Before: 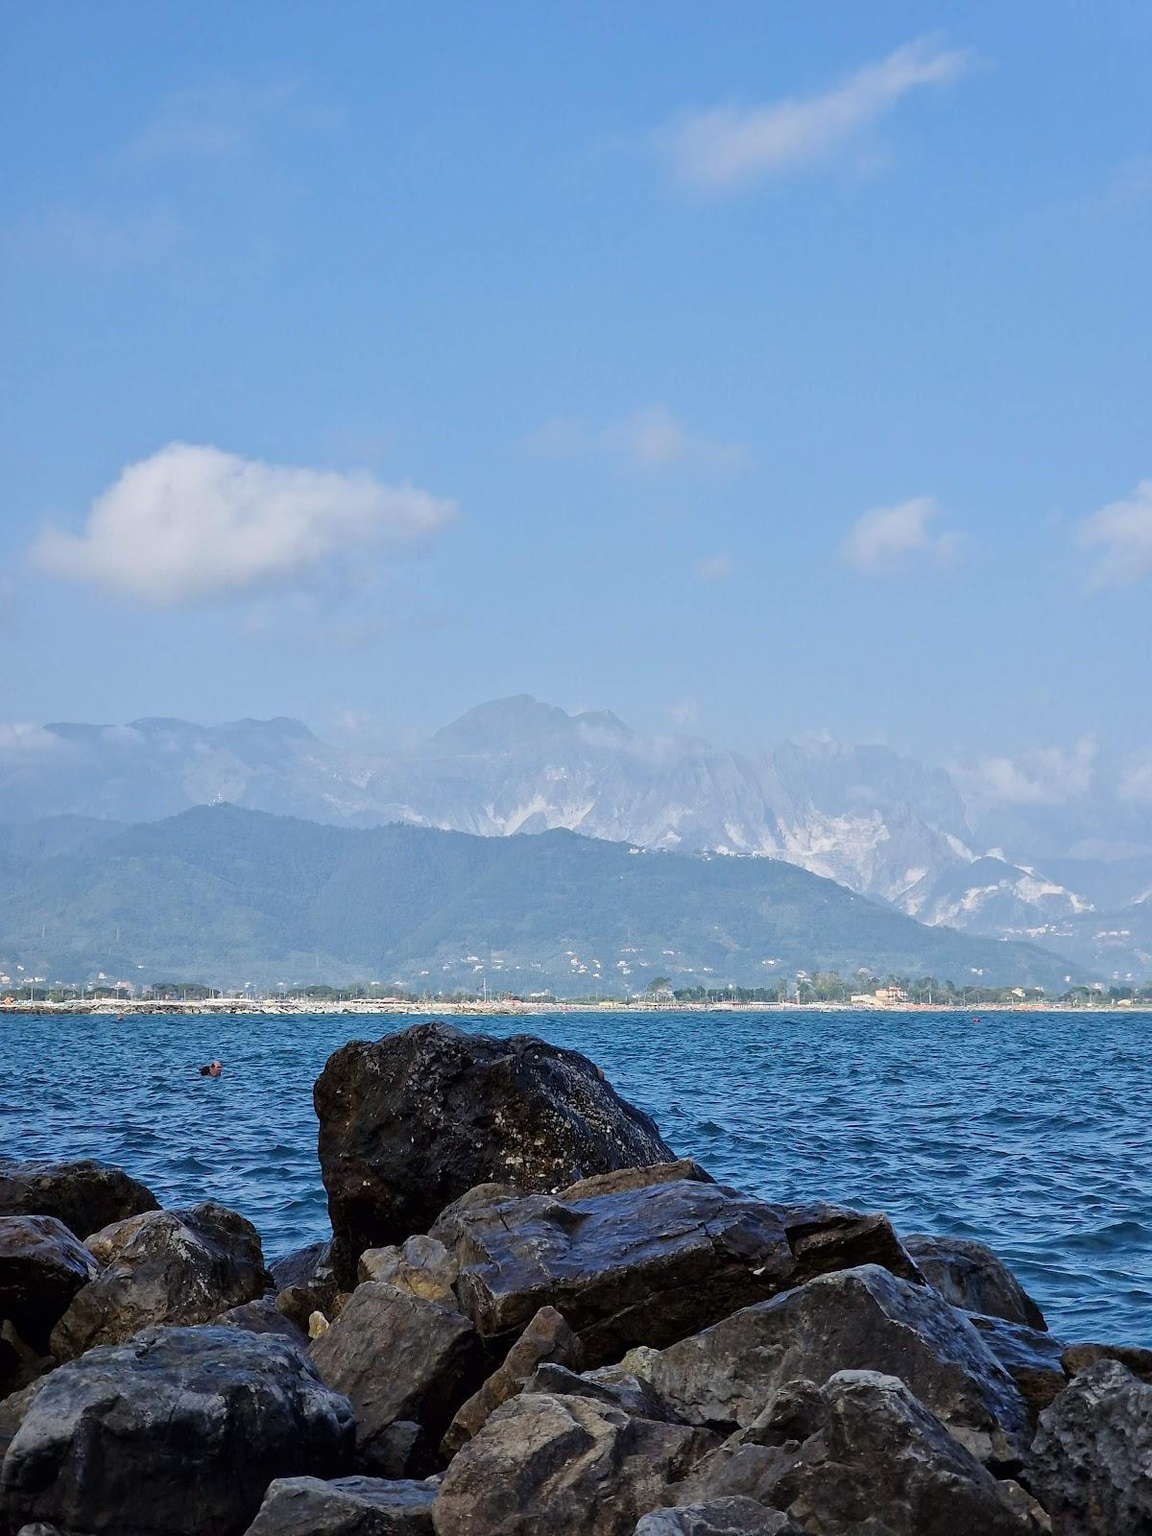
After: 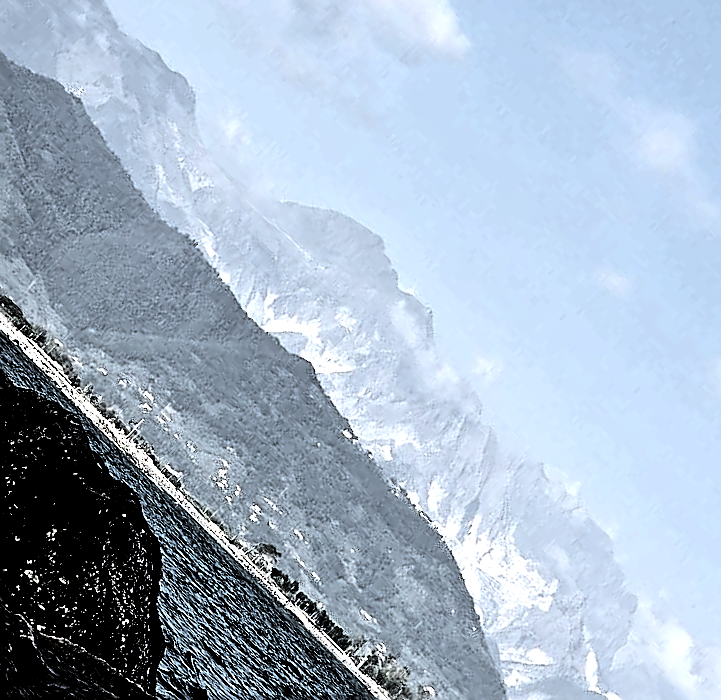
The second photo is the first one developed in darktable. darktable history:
contrast brightness saturation: contrast 0.551, brightness 0.575, saturation -0.327
crop and rotate: angle -44.57°, top 16.089%, right 0.942%, bottom 11.759%
local contrast: highlights 107%, shadows 97%, detail 119%, midtone range 0.2
levels: levels [0.721, 0.937, 0.997]
tone equalizer: on, module defaults
sharpen: amount 0.895
exposure: black level correction 0, exposure 0.693 EV, compensate highlight preservation false
